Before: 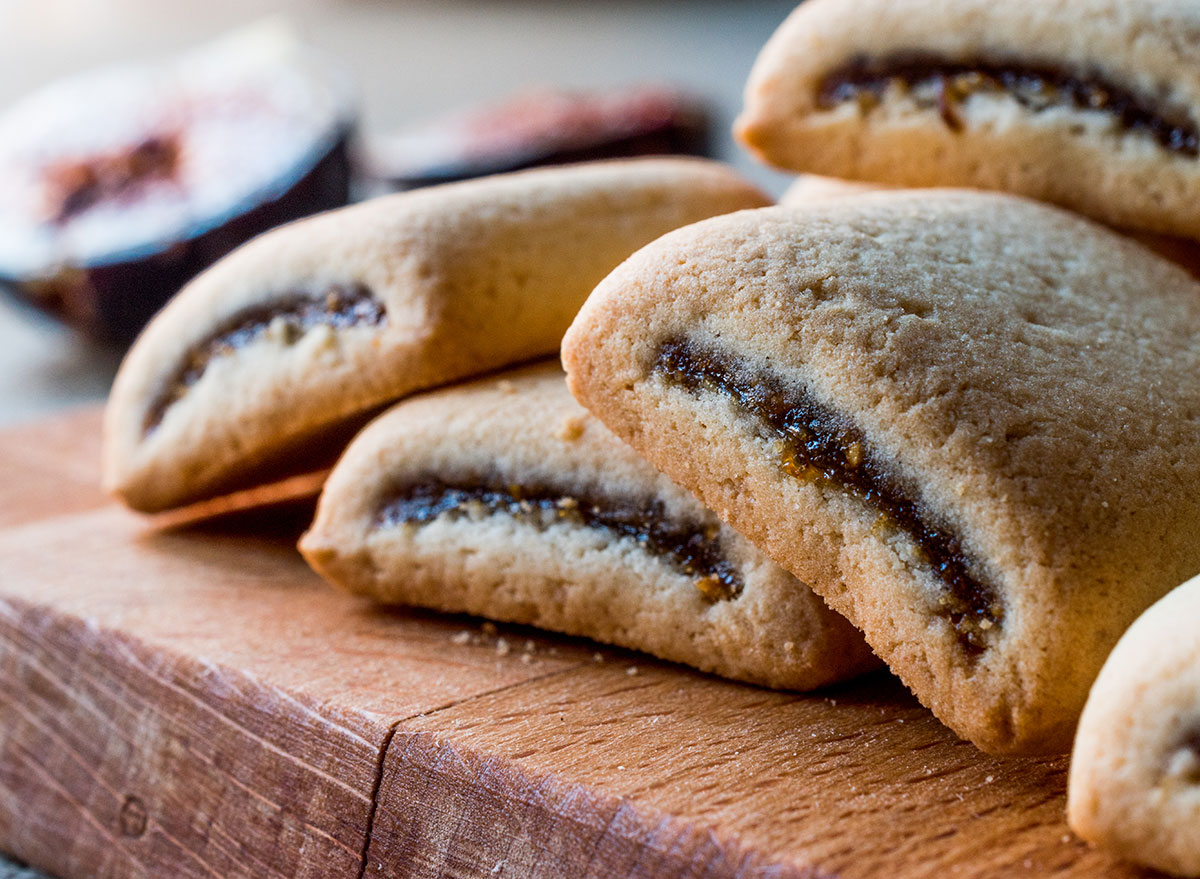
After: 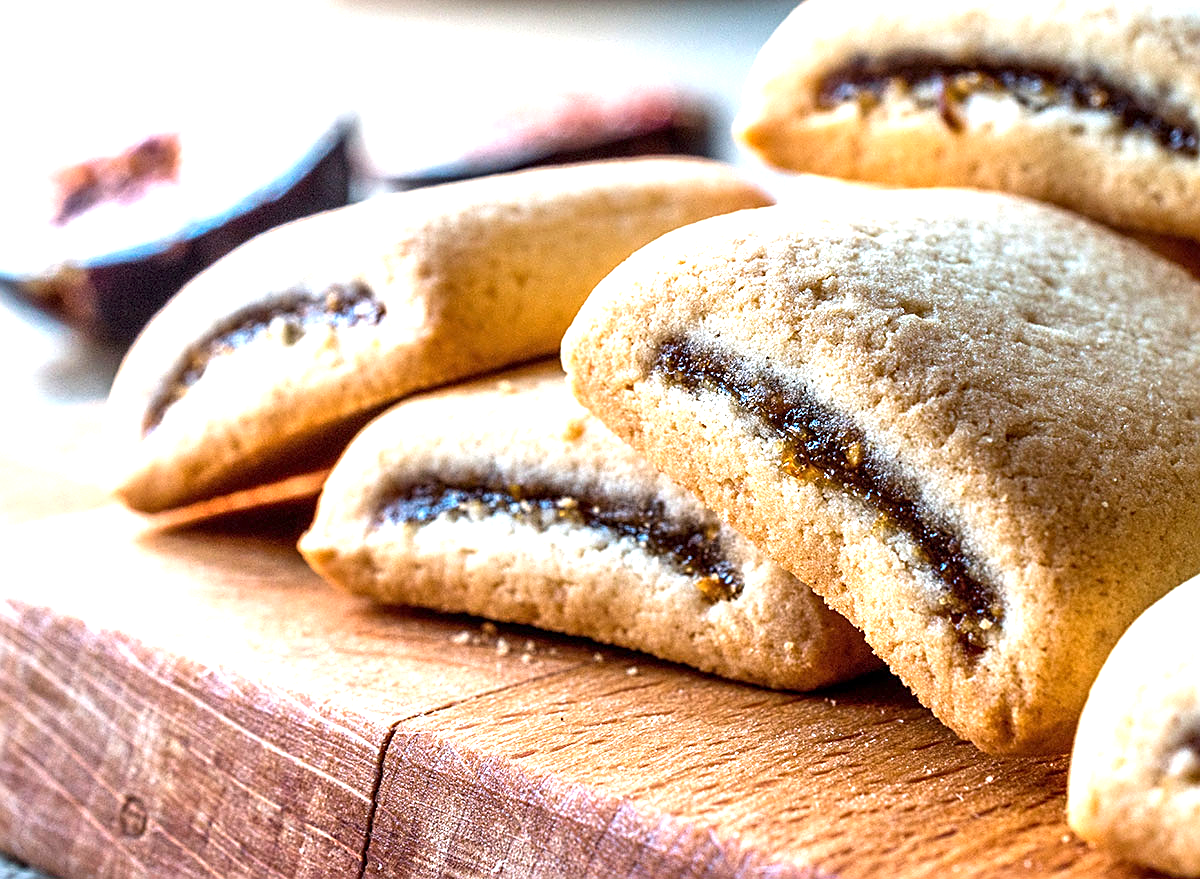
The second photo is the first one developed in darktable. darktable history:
sharpen: on, module defaults
exposure: black level correction 0, exposure 1.287 EV, compensate highlight preservation false
tone equalizer: on, module defaults
local contrast: highlights 100%, shadows 99%, detail 120%, midtone range 0.2
